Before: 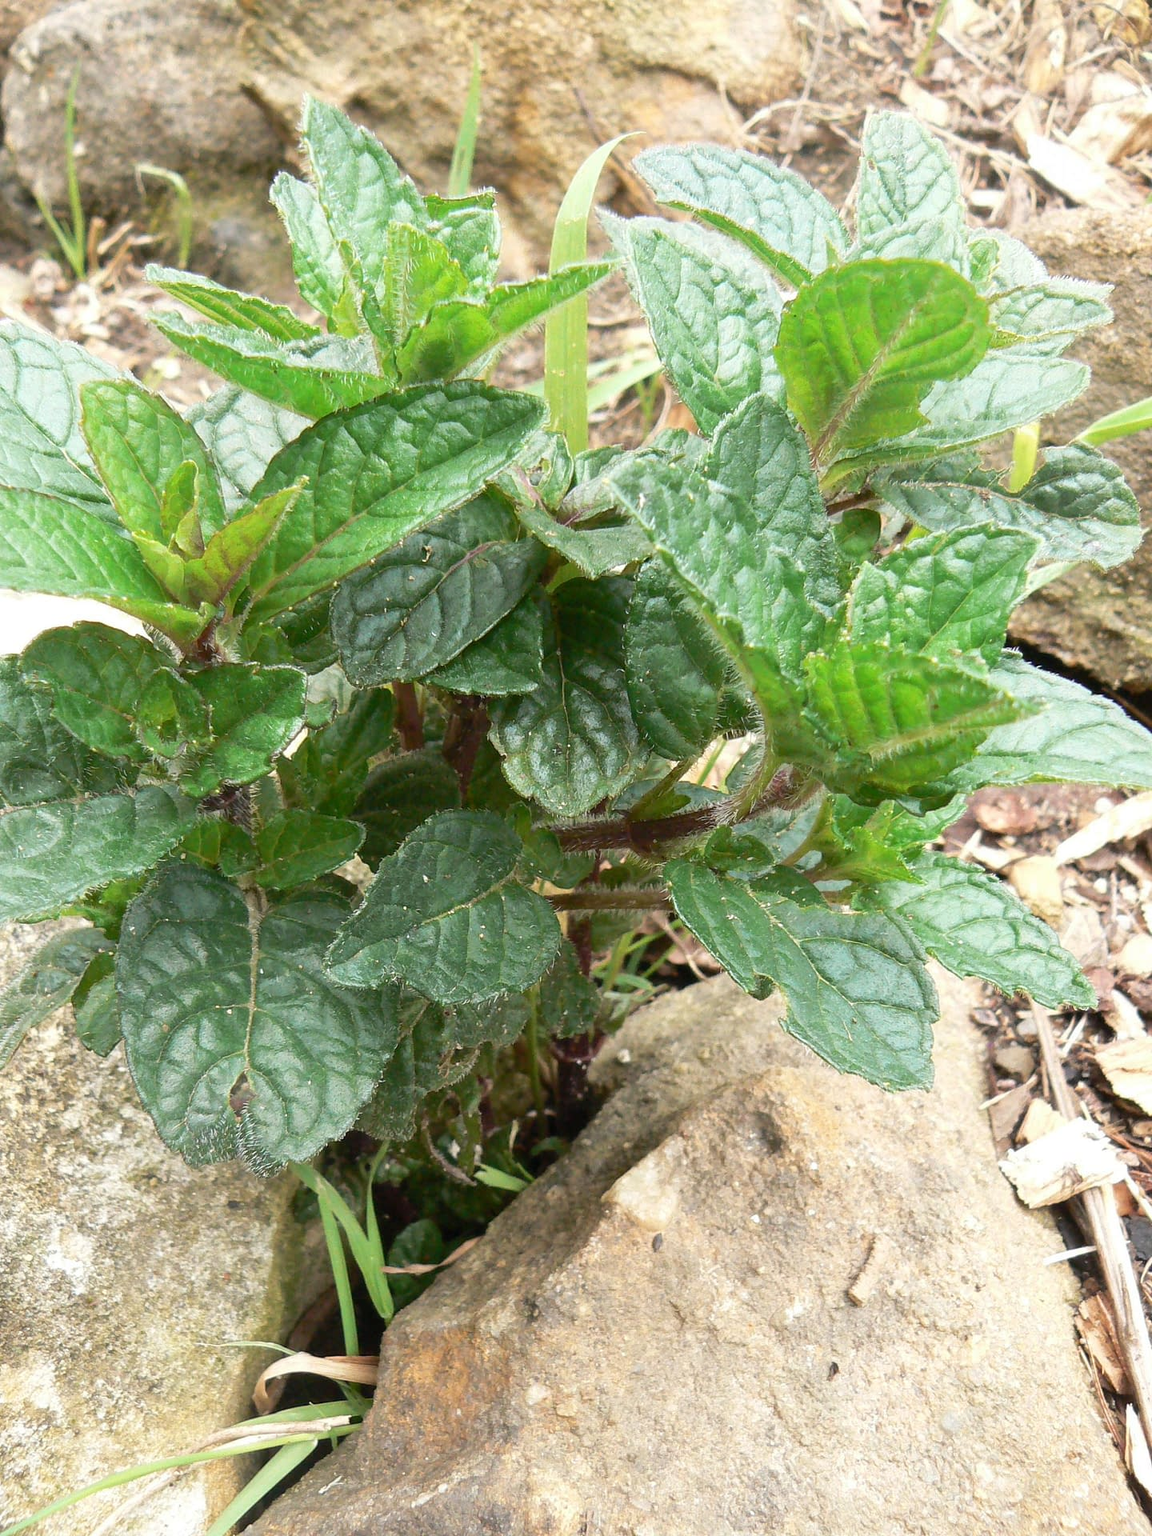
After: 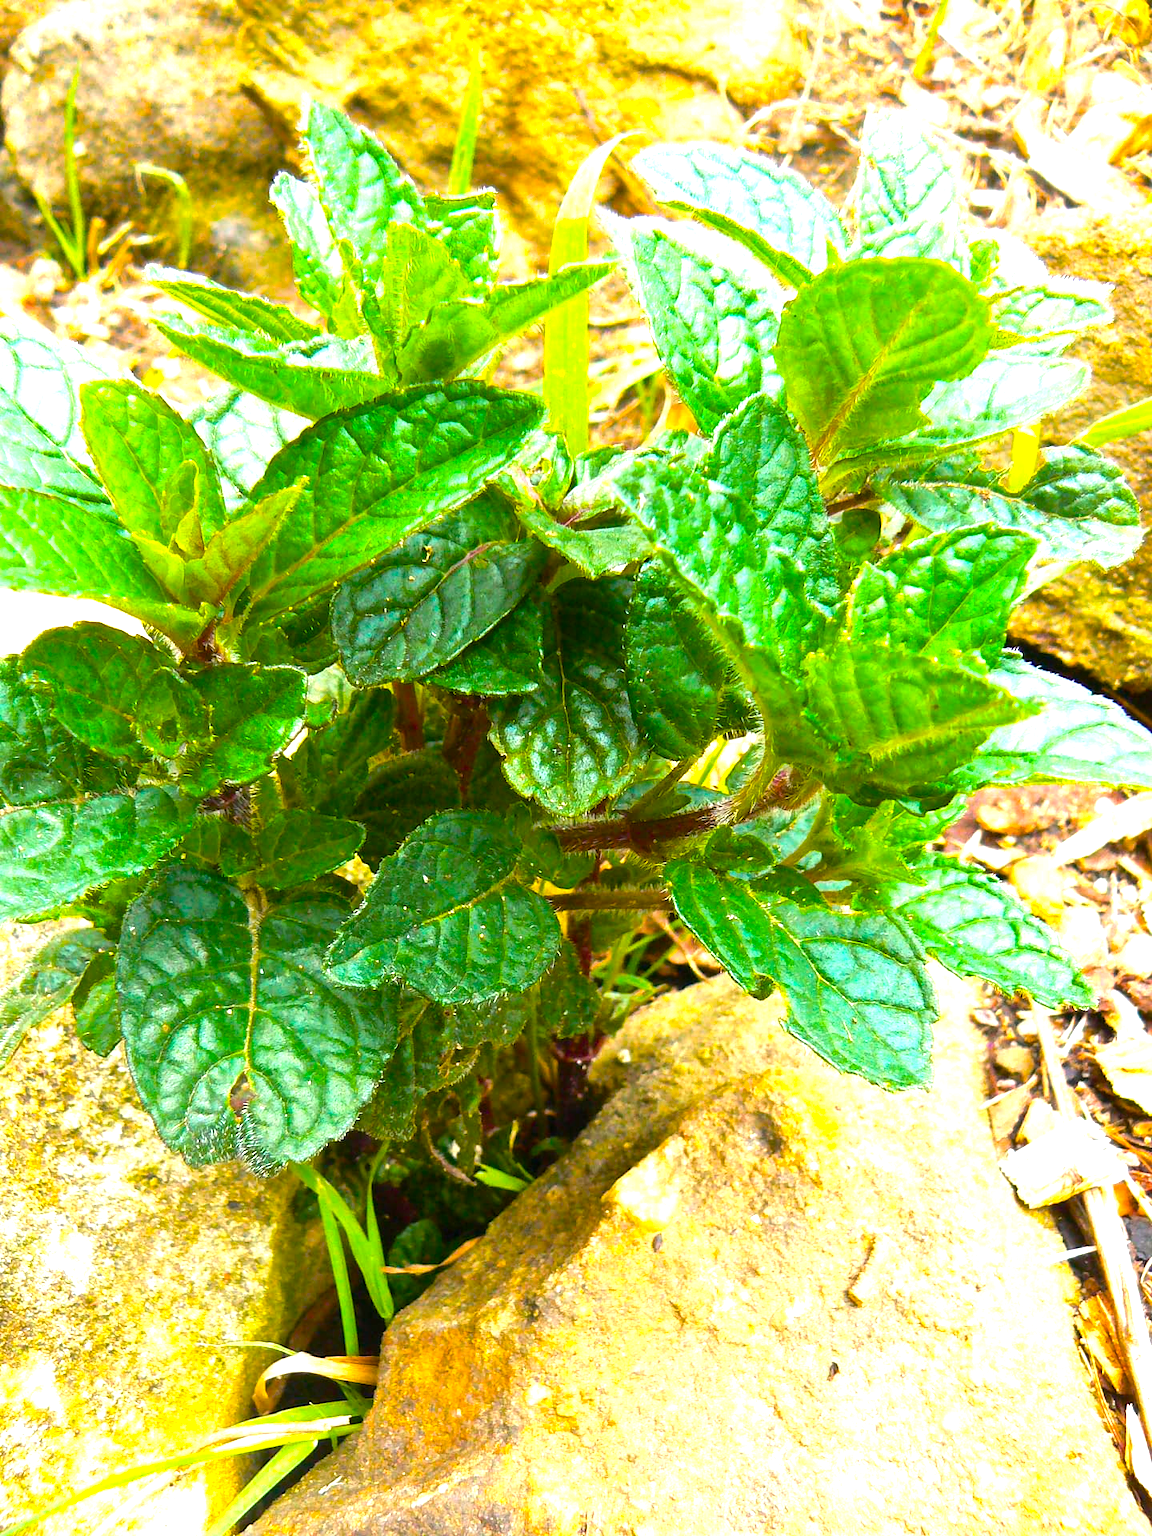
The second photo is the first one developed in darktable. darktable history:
color balance rgb: linear chroma grading › global chroma 20%, perceptual saturation grading › global saturation 65%, perceptual saturation grading › highlights 50%, perceptual saturation grading › shadows 30%, perceptual brilliance grading › global brilliance 12%, perceptual brilliance grading › highlights 15%, global vibrance 20%
